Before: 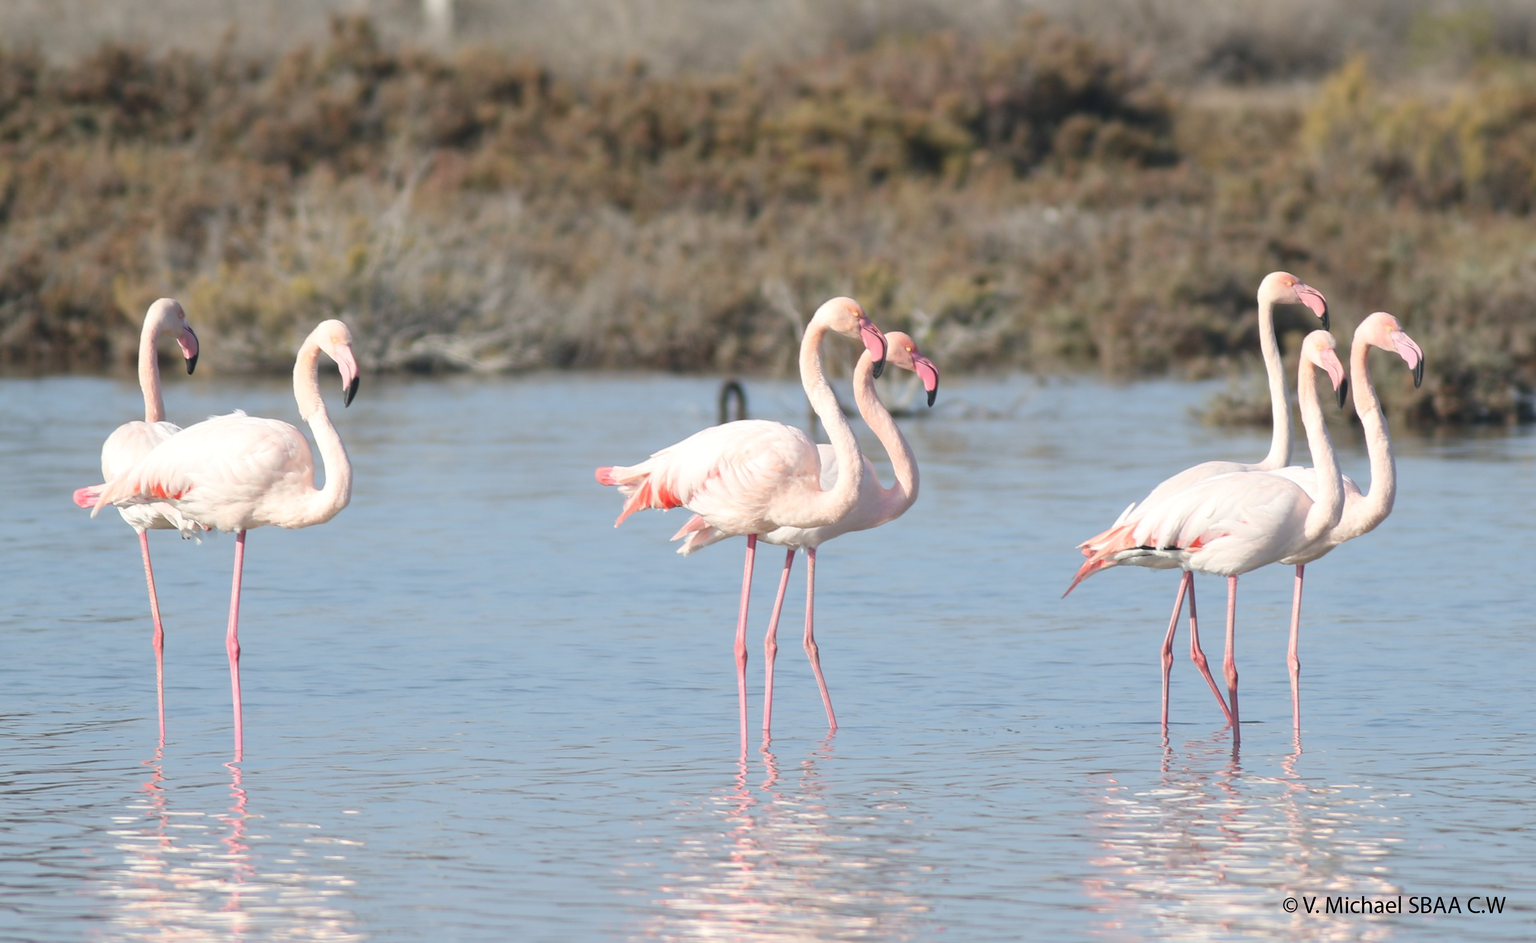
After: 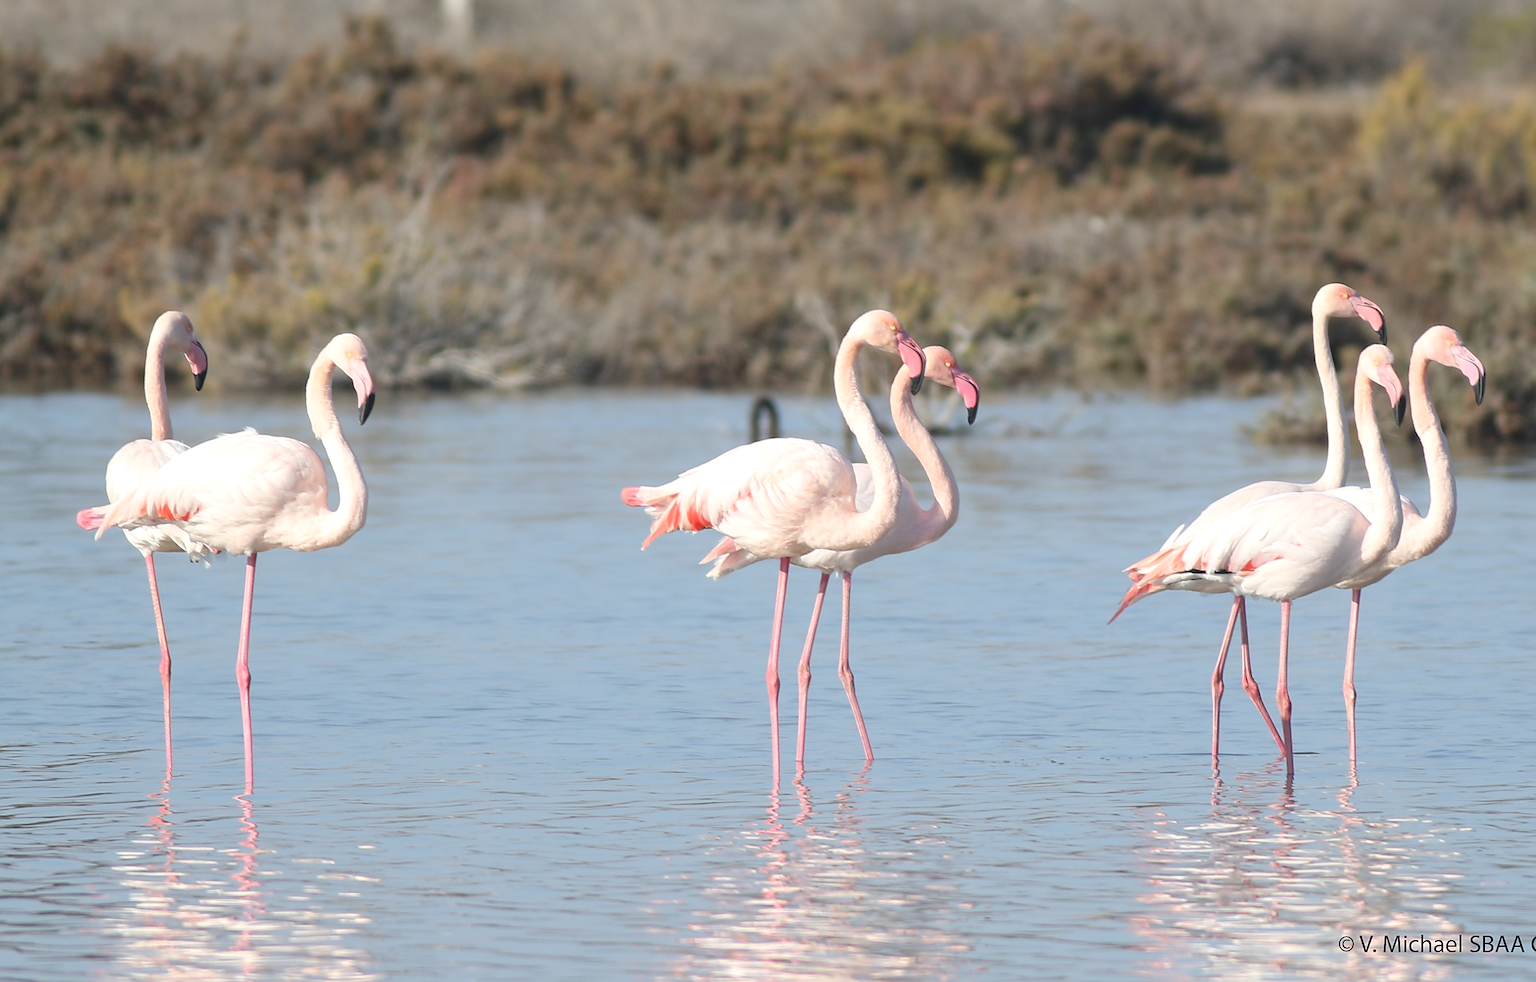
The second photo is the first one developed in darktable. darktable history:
crop: right 4.126%, bottom 0.031%
levels: levels [0, 0.492, 0.984]
sharpen: on, module defaults
